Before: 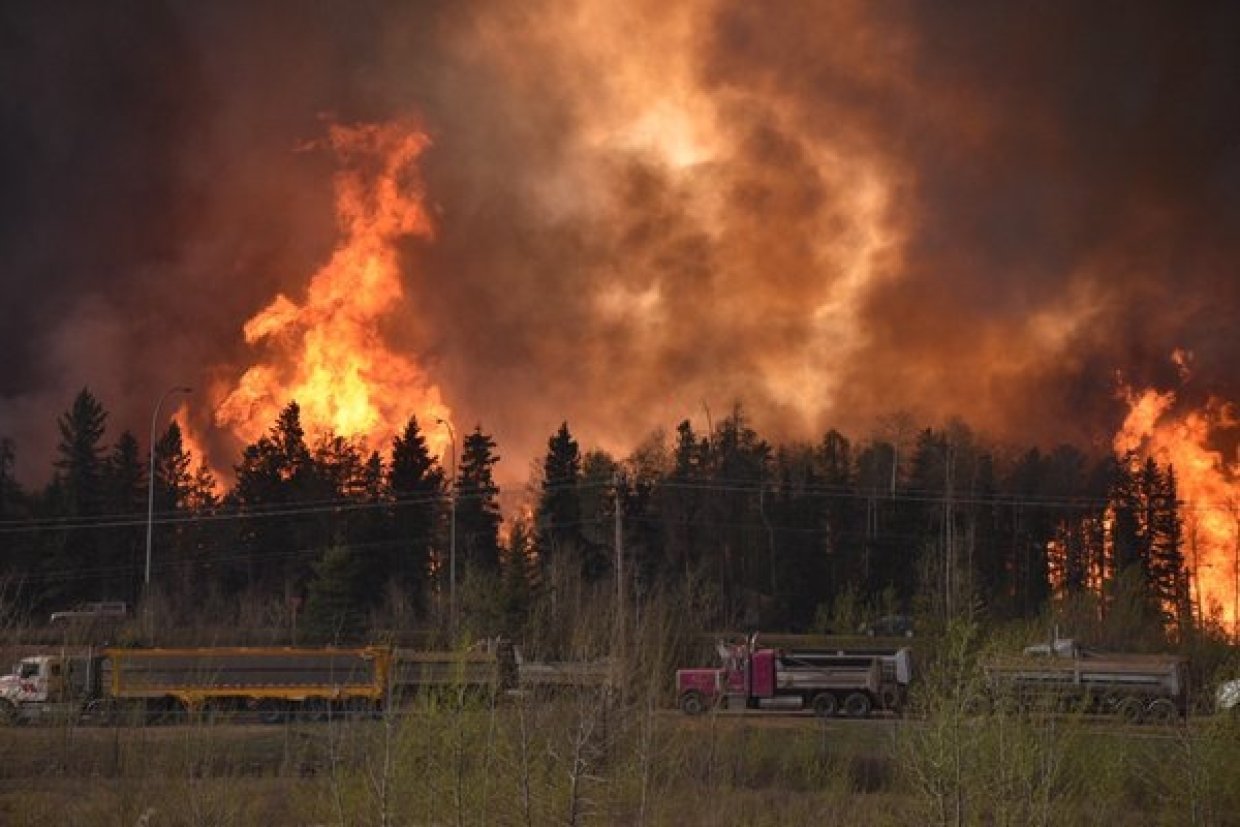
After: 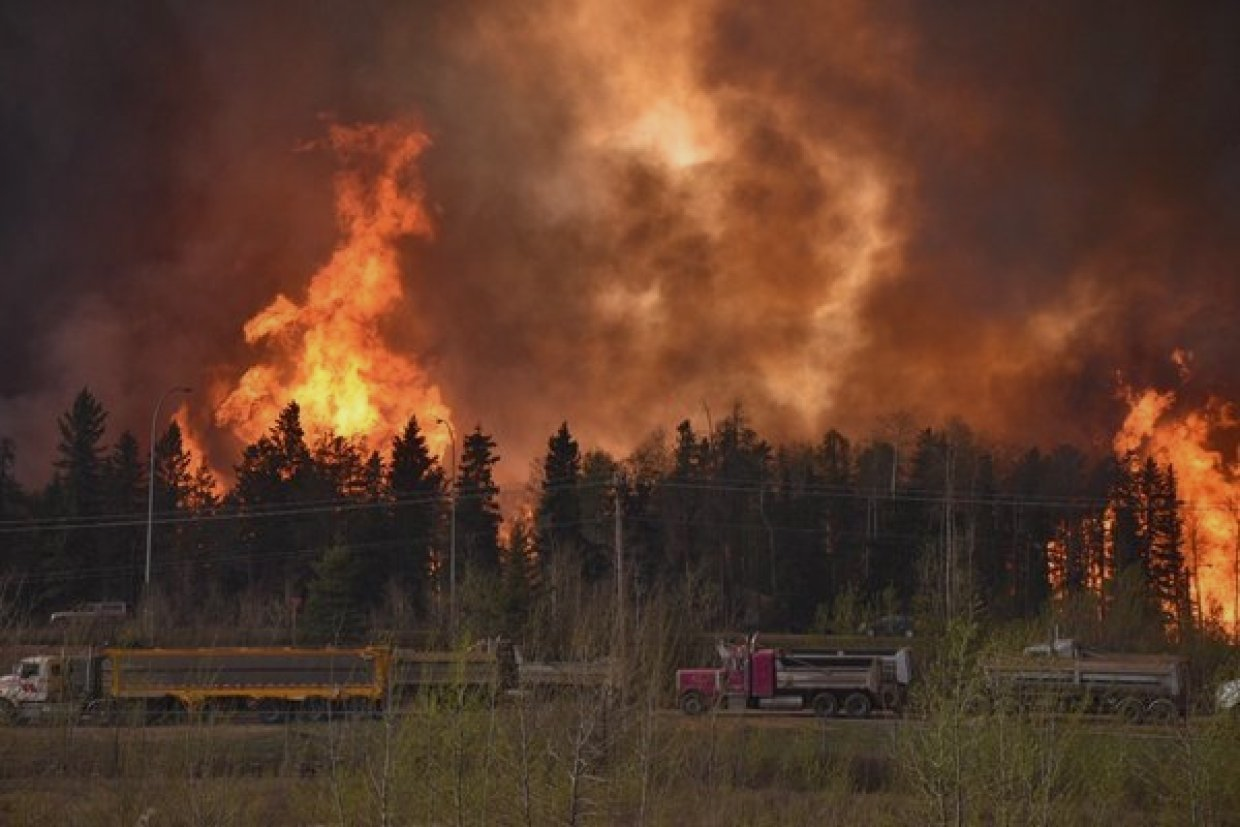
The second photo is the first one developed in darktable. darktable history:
tone equalizer: -8 EV 0.234 EV, -7 EV 0.448 EV, -6 EV 0.44 EV, -5 EV 0.212 EV, -3 EV -0.249 EV, -2 EV -0.429 EV, -1 EV -0.439 EV, +0 EV -0.27 EV
